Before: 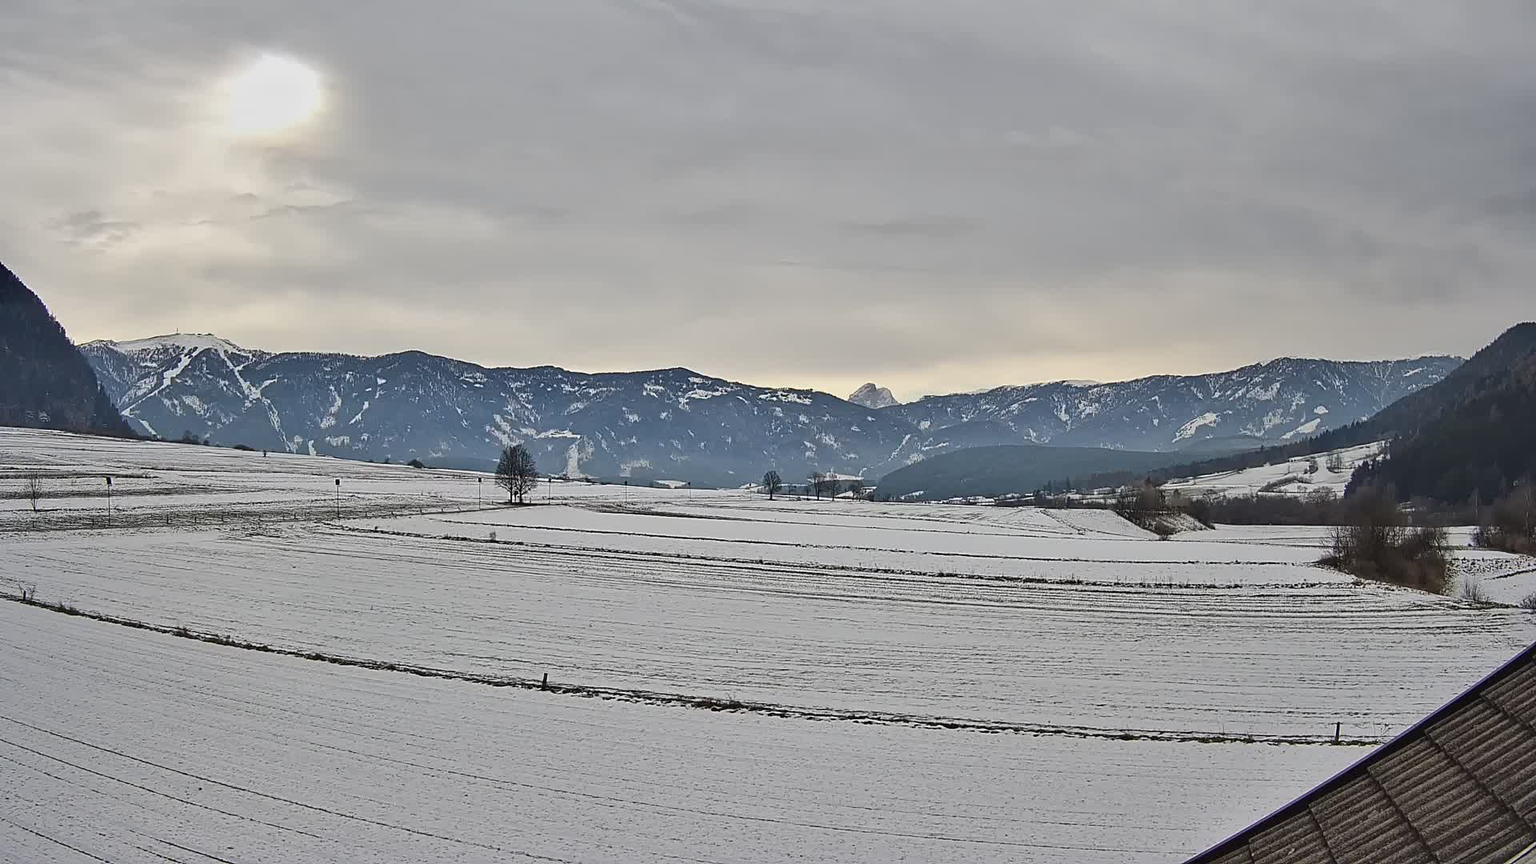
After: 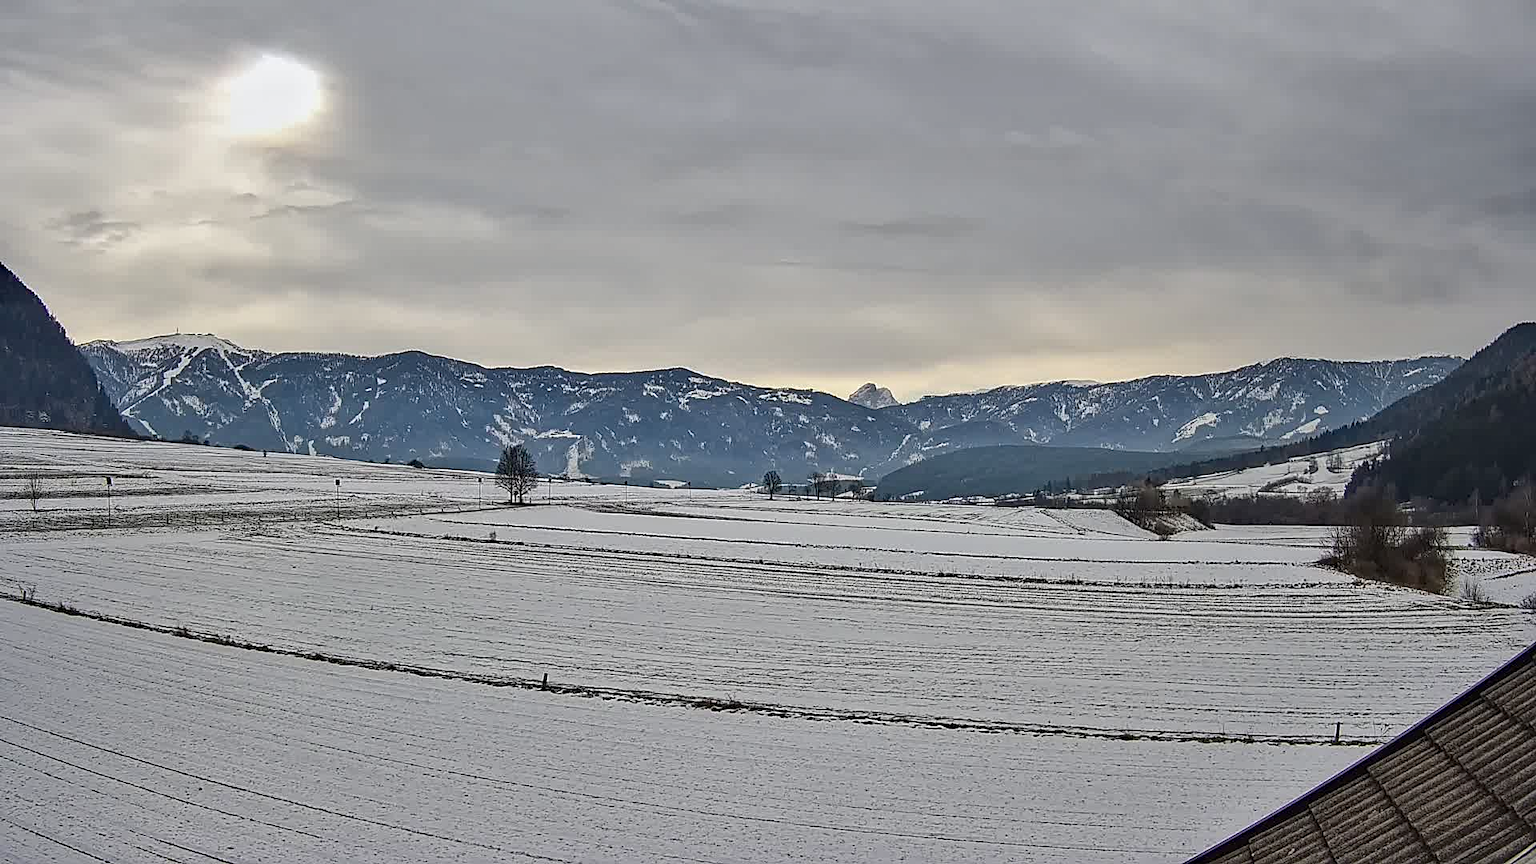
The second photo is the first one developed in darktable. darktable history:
sharpen: amount 0.205
haze removal: compatibility mode true, adaptive false
local contrast: on, module defaults
